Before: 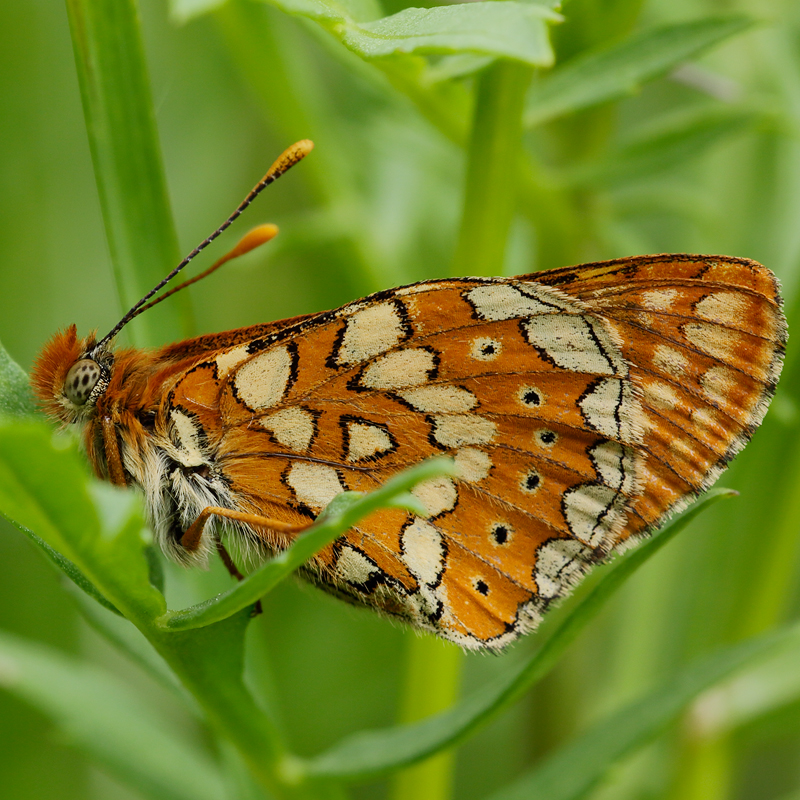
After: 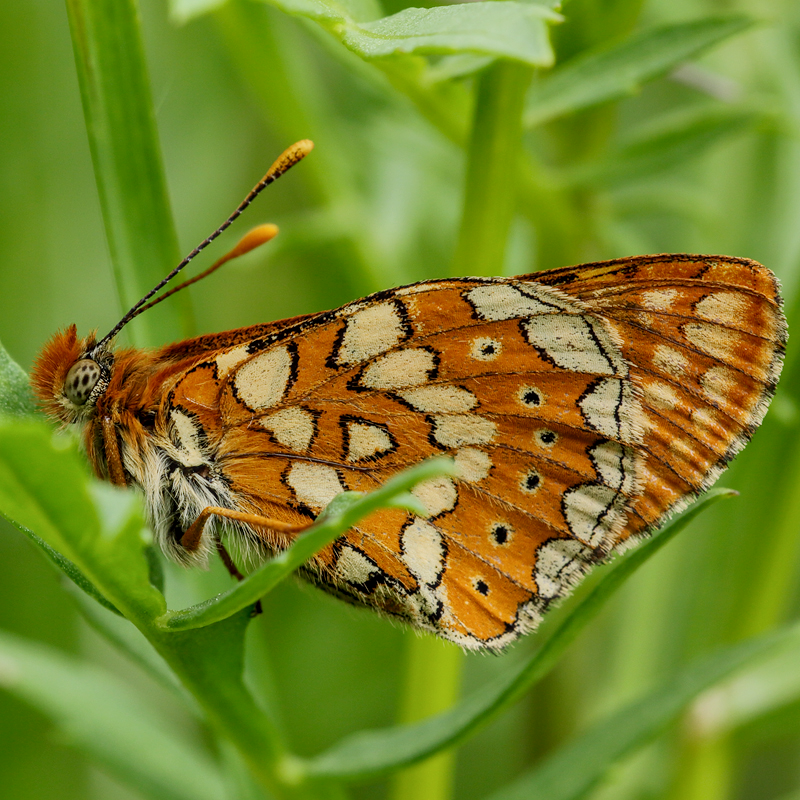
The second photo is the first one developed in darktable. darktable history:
tone equalizer: -8 EV -1.84 EV, -7 EV -1.16 EV, -6 EV -1.62 EV, smoothing diameter 25%, edges refinement/feathering 10, preserve details guided filter
local contrast: on, module defaults
shadows and highlights: shadows 4.1, highlights -17.6, soften with gaussian
